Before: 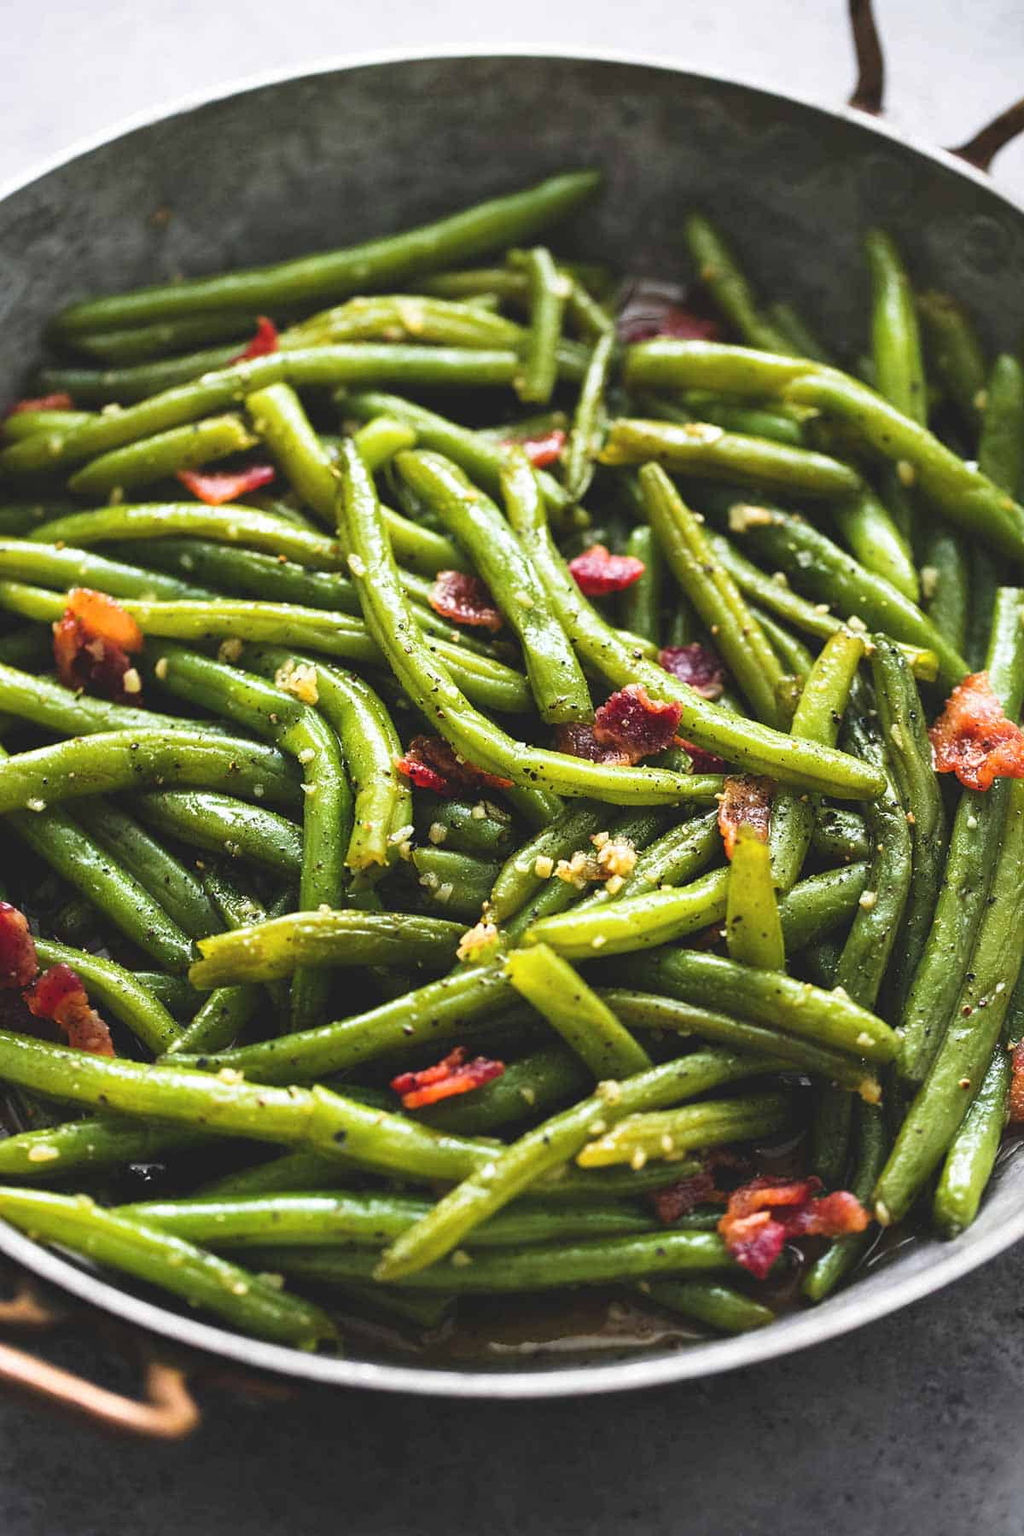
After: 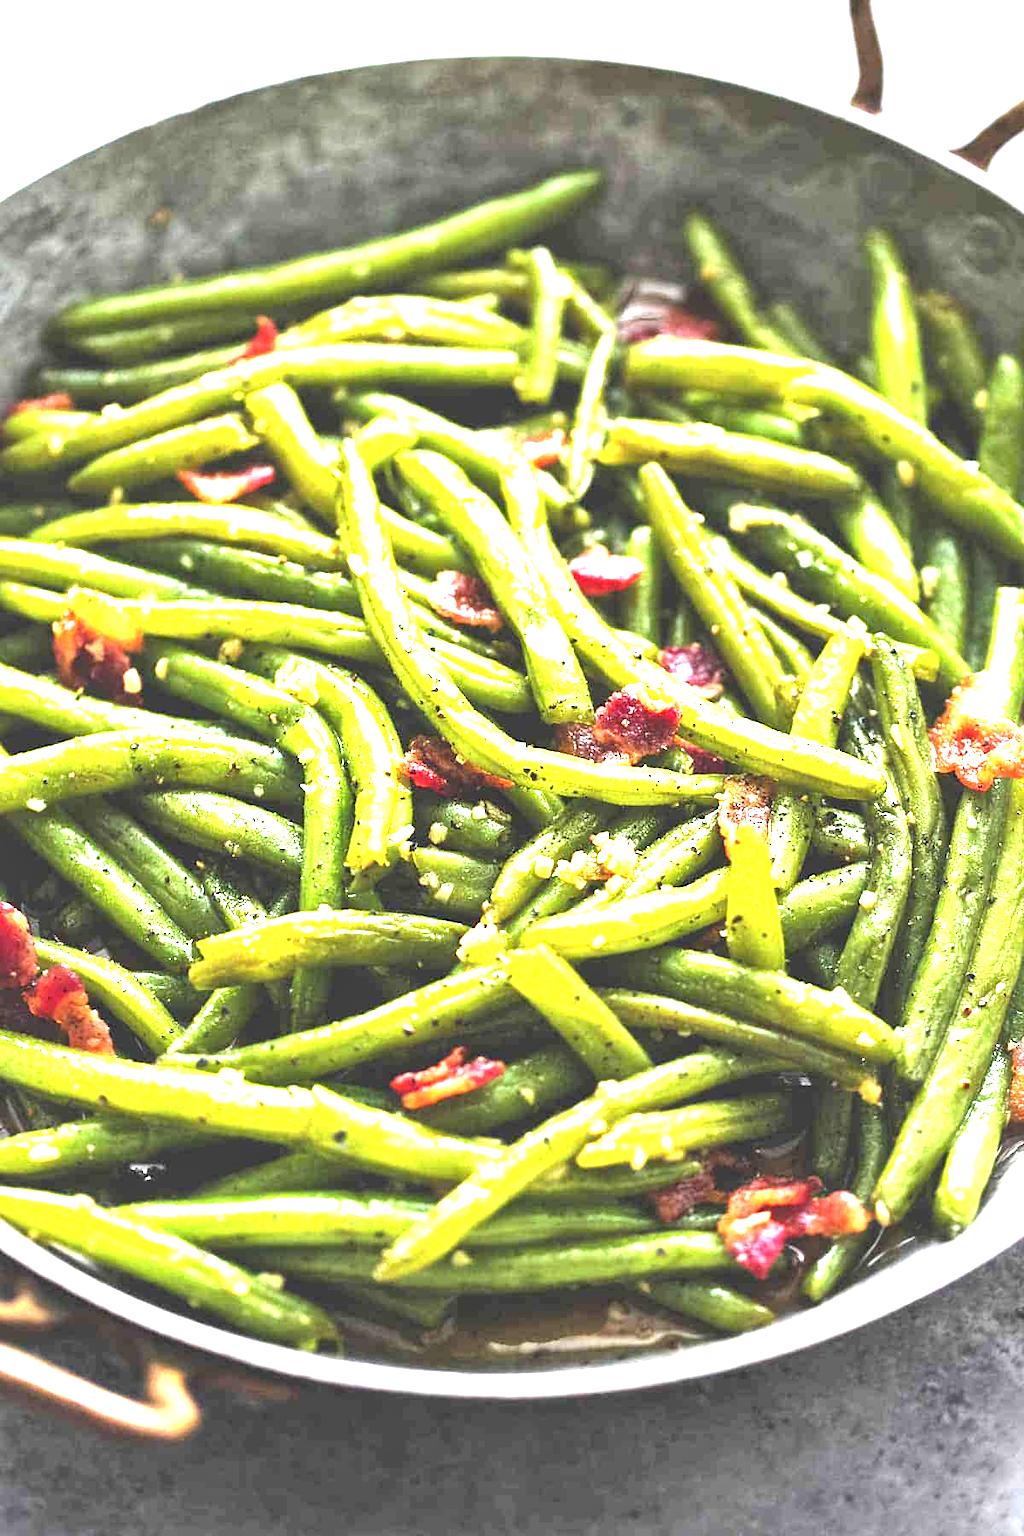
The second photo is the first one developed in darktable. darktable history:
local contrast: mode bilateral grid, contrast 29, coarseness 26, midtone range 0.2
exposure: black level correction 0.002, exposure 1.998 EV, compensate exposure bias true, compensate highlight preservation false
